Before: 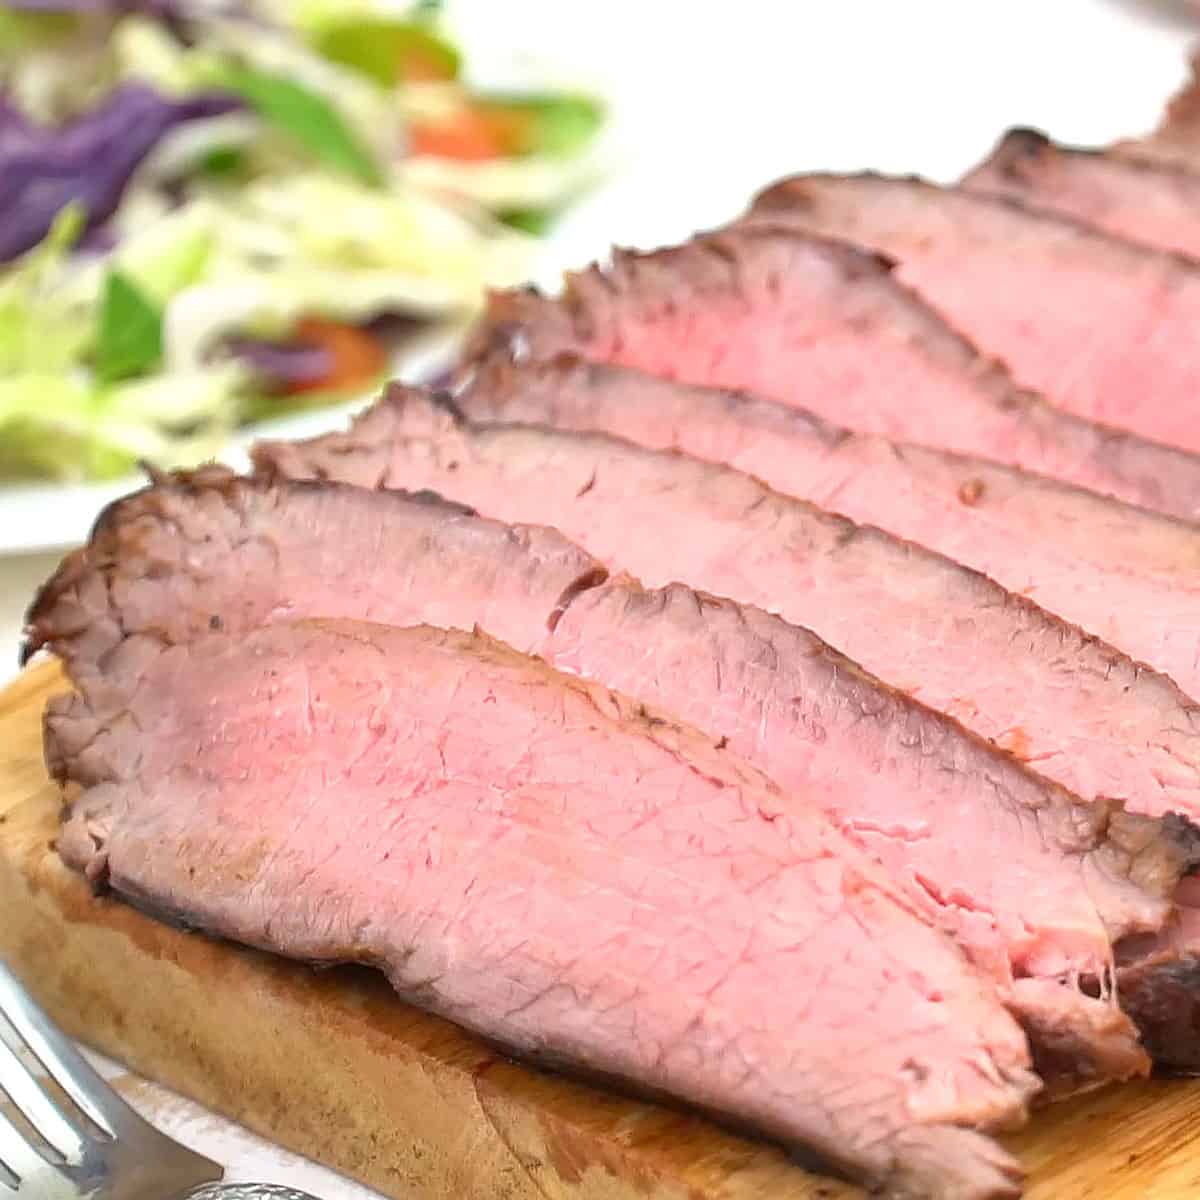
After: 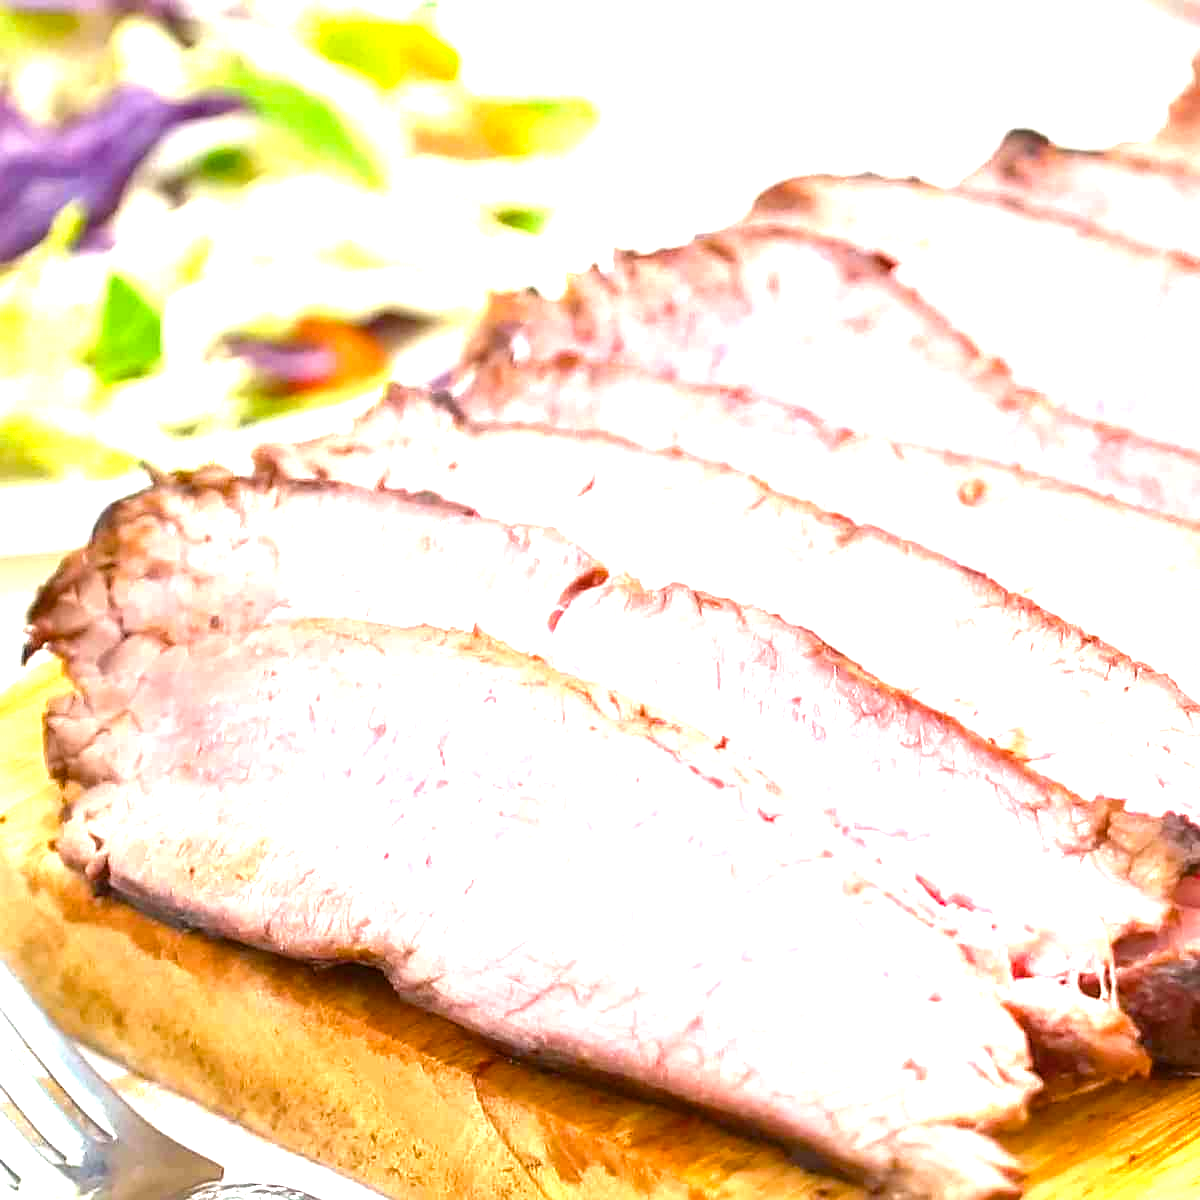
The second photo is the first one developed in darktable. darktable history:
exposure: exposure 0.215 EV, compensate highlight preservation false
color balance rgb: highlights gain › luminance 17.921%, white fulcrum 1 EV, perceptual saturation grading › global saturation 20%, perceptual saturation grading › highlights -25.19%, perceptual saturation grading › shadows 25.757%, perceptual brilliance grading › global brilliance 29.648%, global vibrance 20%
